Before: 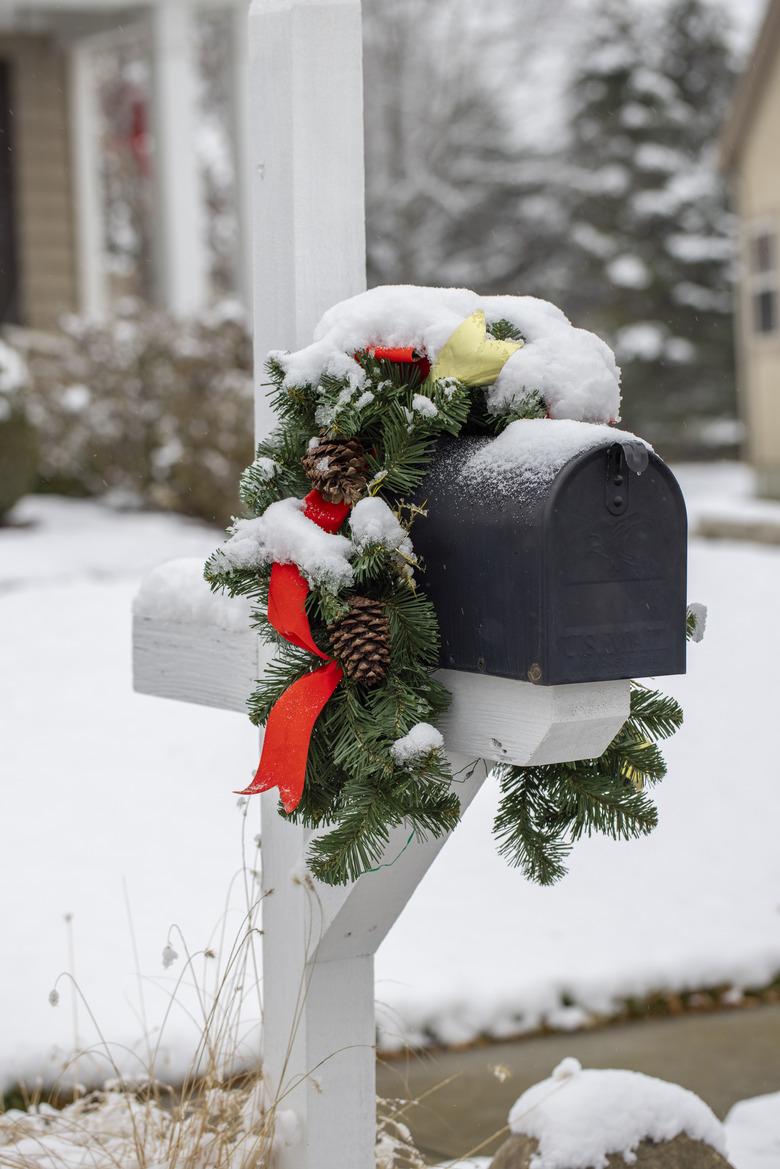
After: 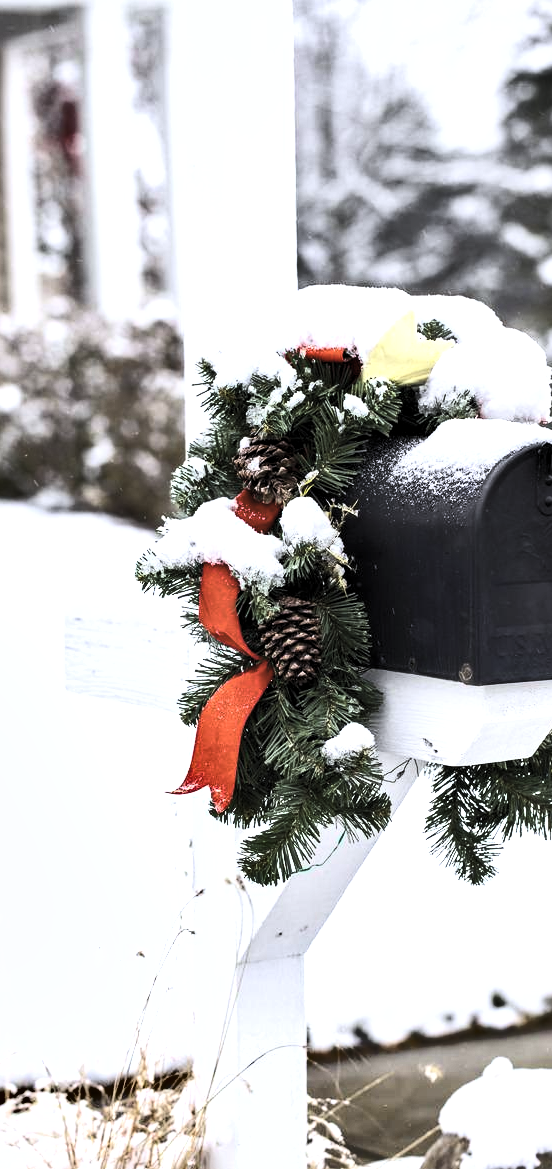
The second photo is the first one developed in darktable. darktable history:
shadows and highlights: shadows 5.48, soften with gaussian
contrast brightness saturation: contrast 0.44, brightness 0.565, saturation -0.207
color calibration: illuminant as shot in camera, x 0.358, y 0.373, temperature 4628.91 K
color balance rgb: shadows lift › hue 85.64°, perceptual saturation grading › global saturation 30.752%, global vibrance 2.528%
crop and rotate: left 8.94%, right 20.236%
exposure: exposure 0.2 EV, compensate exposure bias true, compensate highlight preservation false
levels: white 99.88%, levels [0.101, 0.578, 0.953]
